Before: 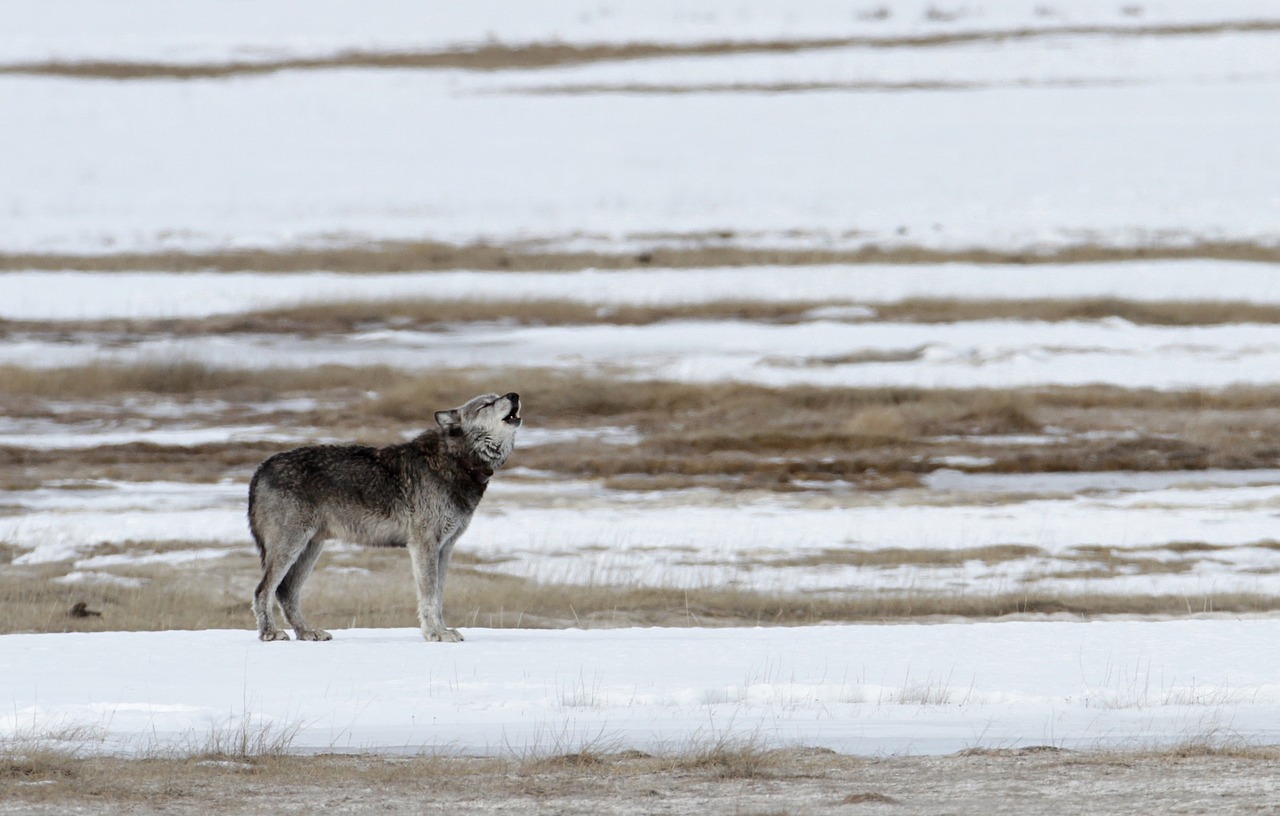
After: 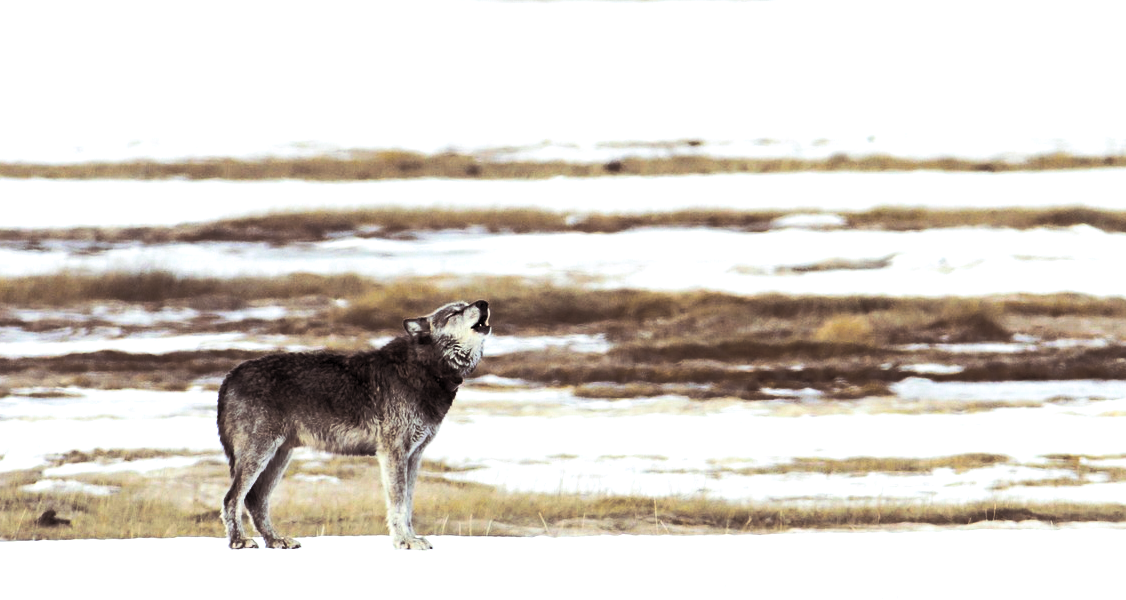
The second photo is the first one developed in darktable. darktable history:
crop and rotate: left 2.425%, top 11.305%, right 9.6%, bottom 15.08%
color balance rgb: linear chroma grading › global chroma 40.15%, perceptual saturation grading › global saturation 60.58%, perceptual saturation grading › highlights 20.44%, perceptual saturation grading › shadows -50.36%, perceptual brilliance grading › highlights 2.19%, perceptual brilliance grading › mid-tones -50.36%, perceptual brilliance grading › shadows -50.36%
contrast brightness saturation: contrast 0.14, brightness 0.21
color correction: highlights a* -0.182, highlights b* -0.124
split-toning: shadows › saturation 0.2
exposure: exposure 0.6 EV, compensate highlight preservation false
